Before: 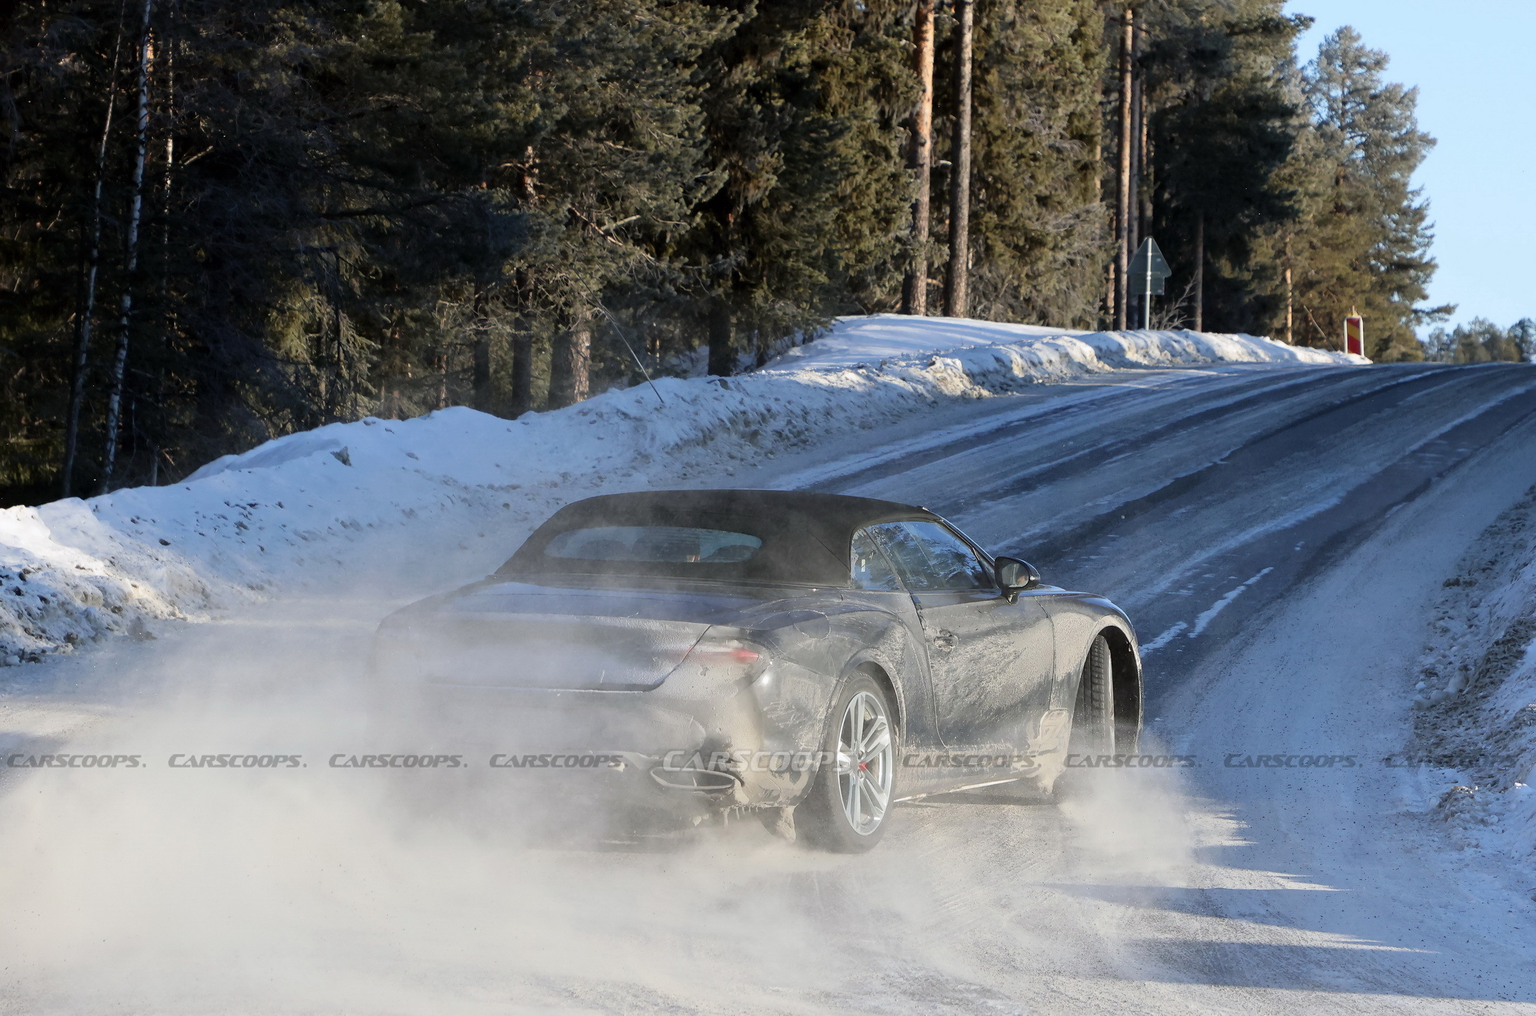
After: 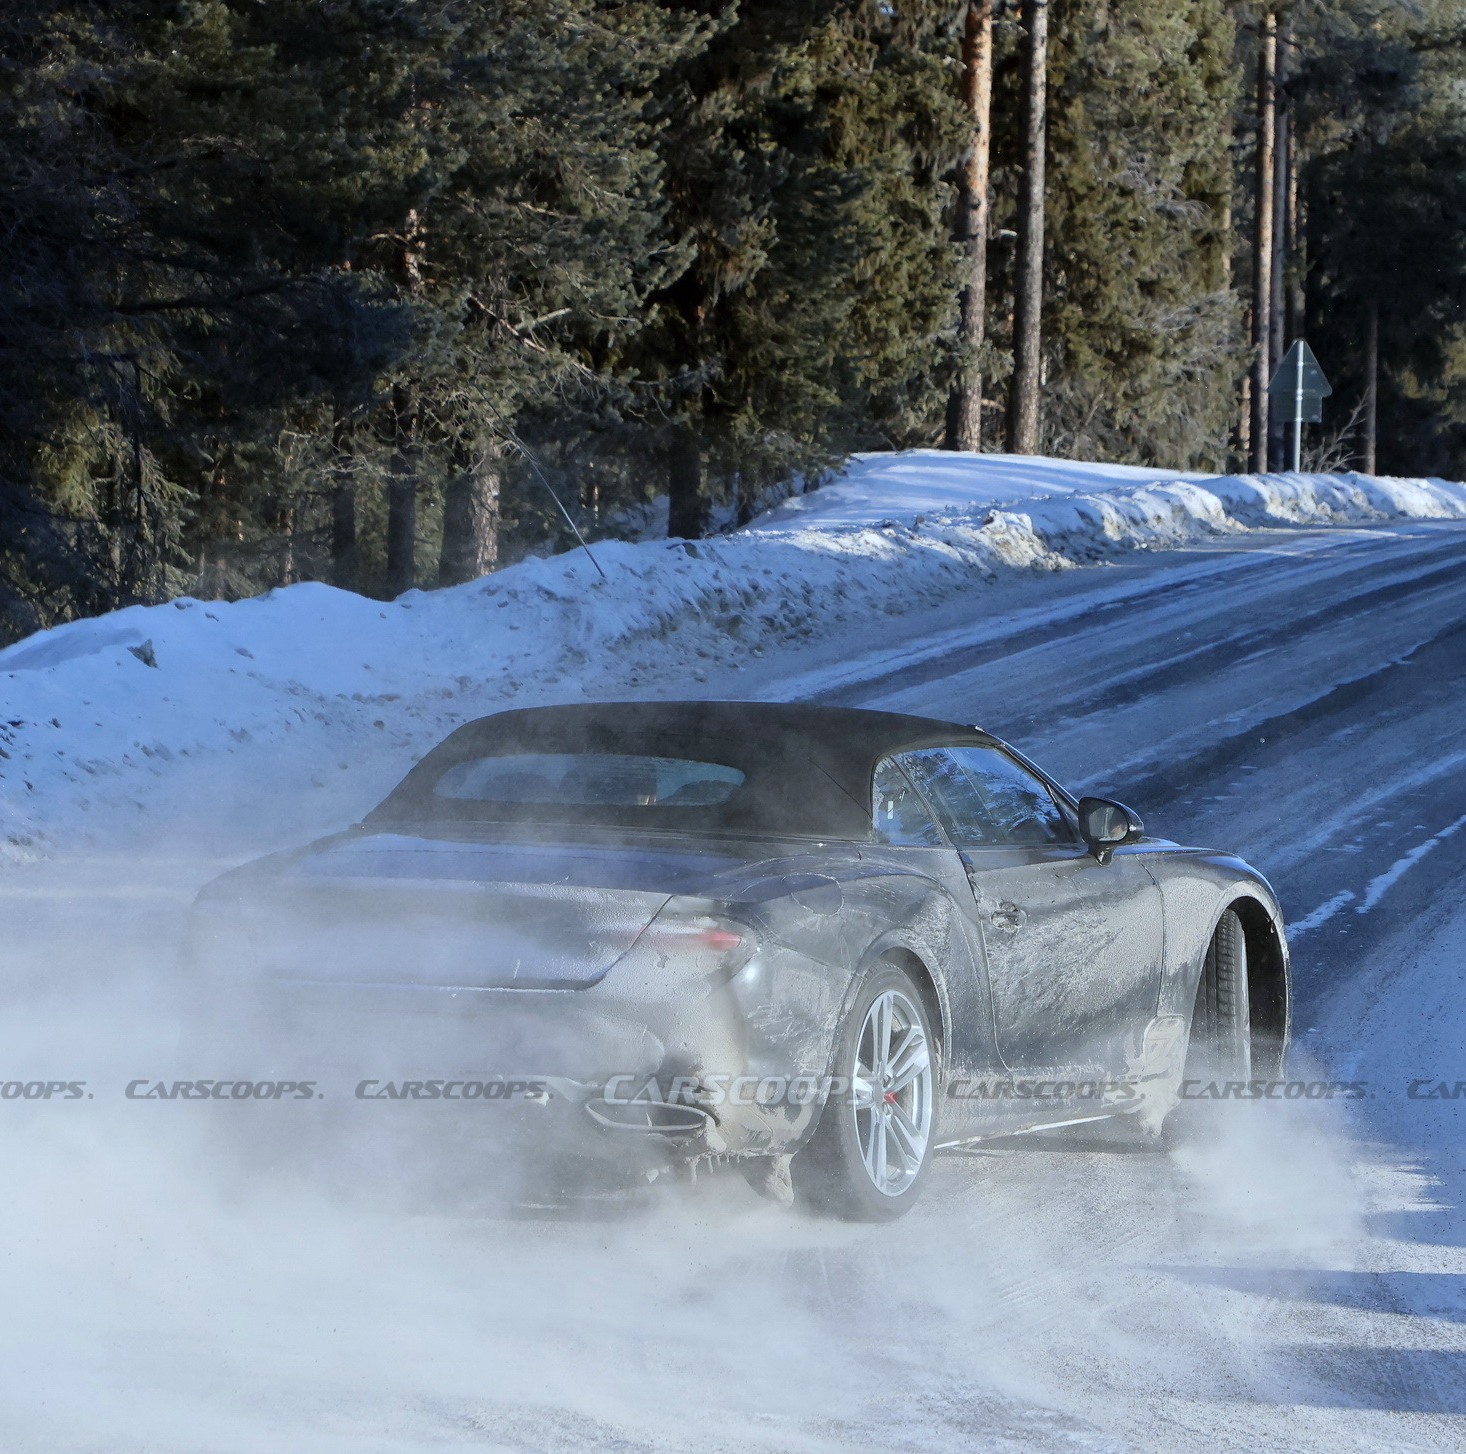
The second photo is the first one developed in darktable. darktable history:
crop and rotate: left 15.754%, right 17.579%
white balance: red 0.924, blue 1.095
